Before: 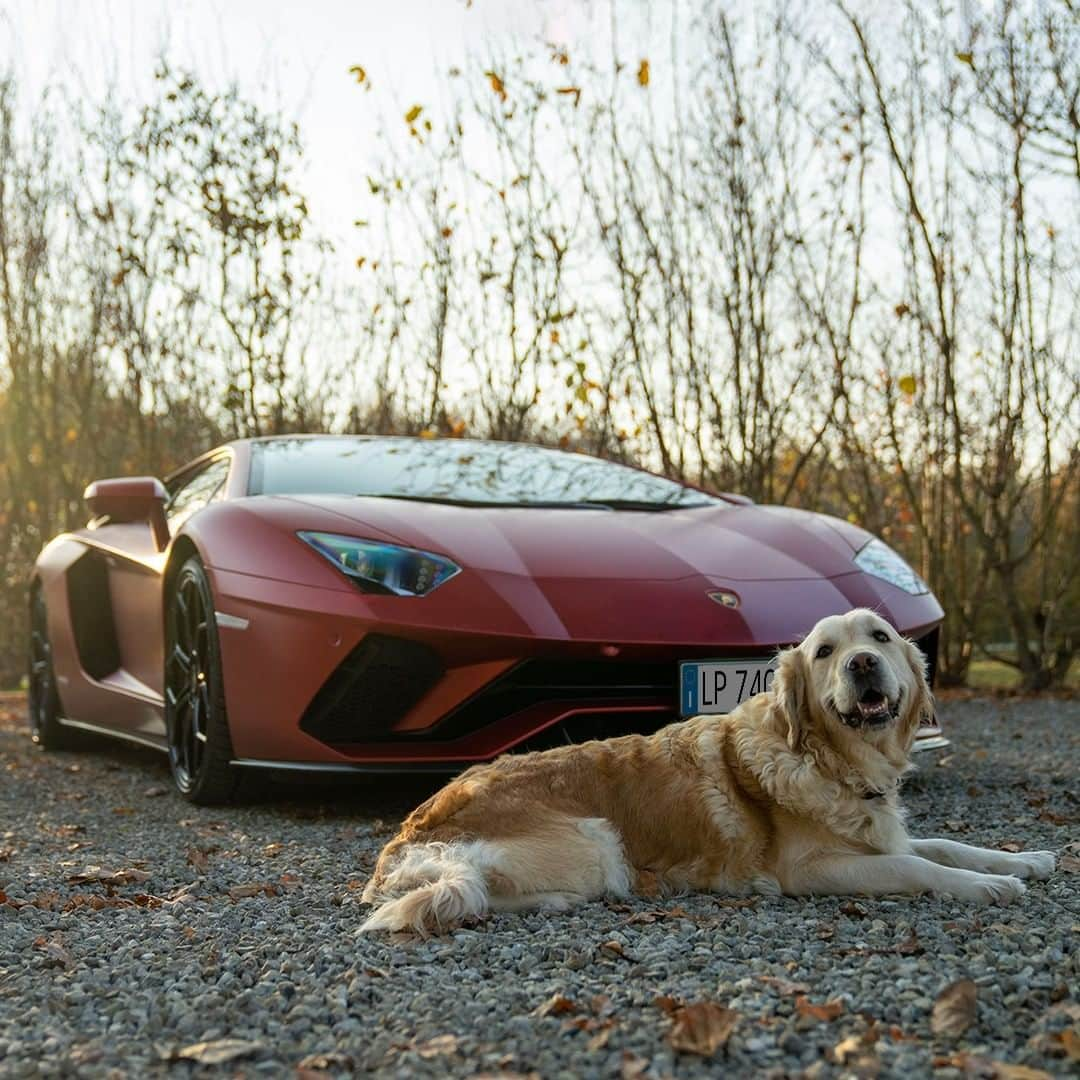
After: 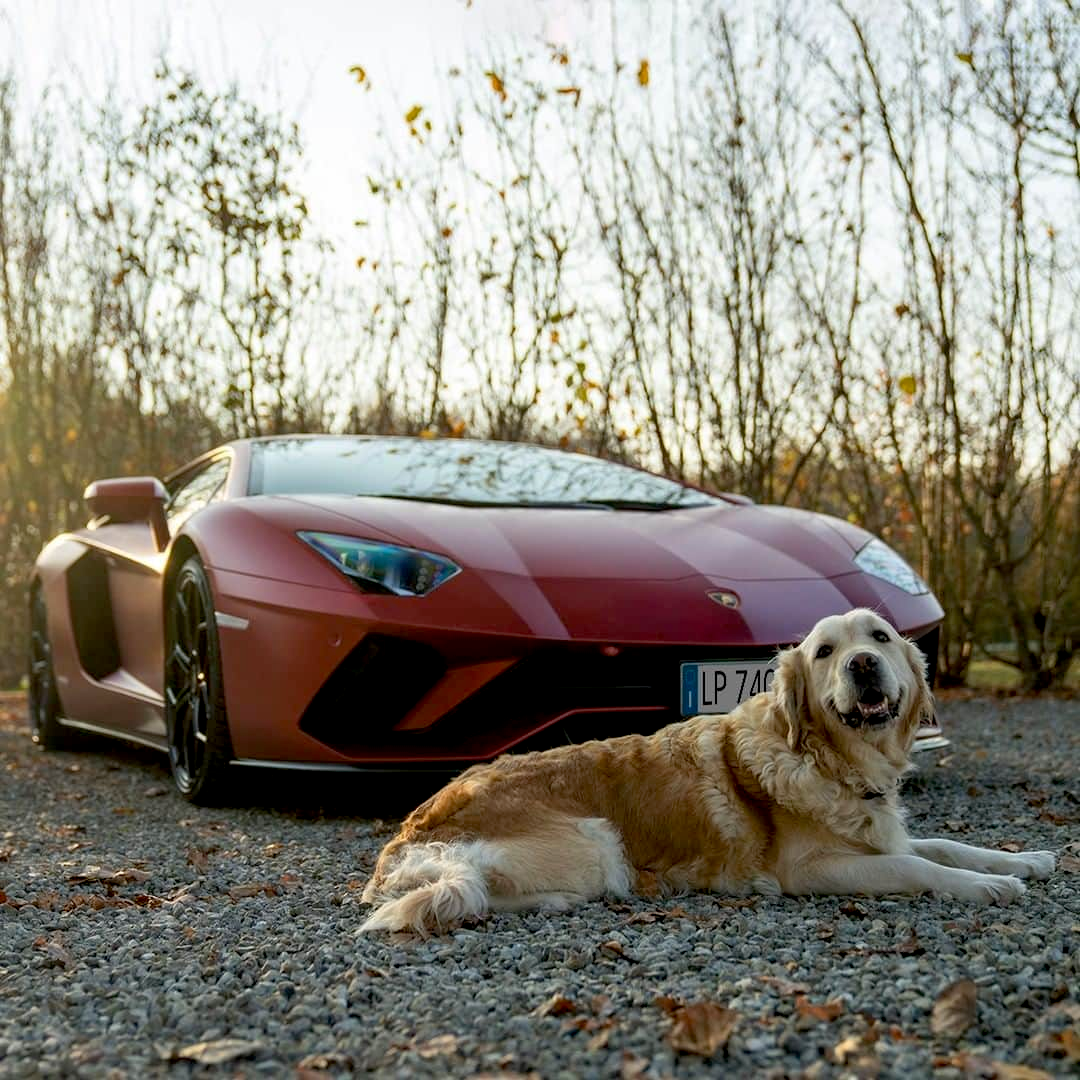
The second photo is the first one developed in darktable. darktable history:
exposure: black level correction 0.01, exposure 0.016 EV, compensate highlight preservation false
